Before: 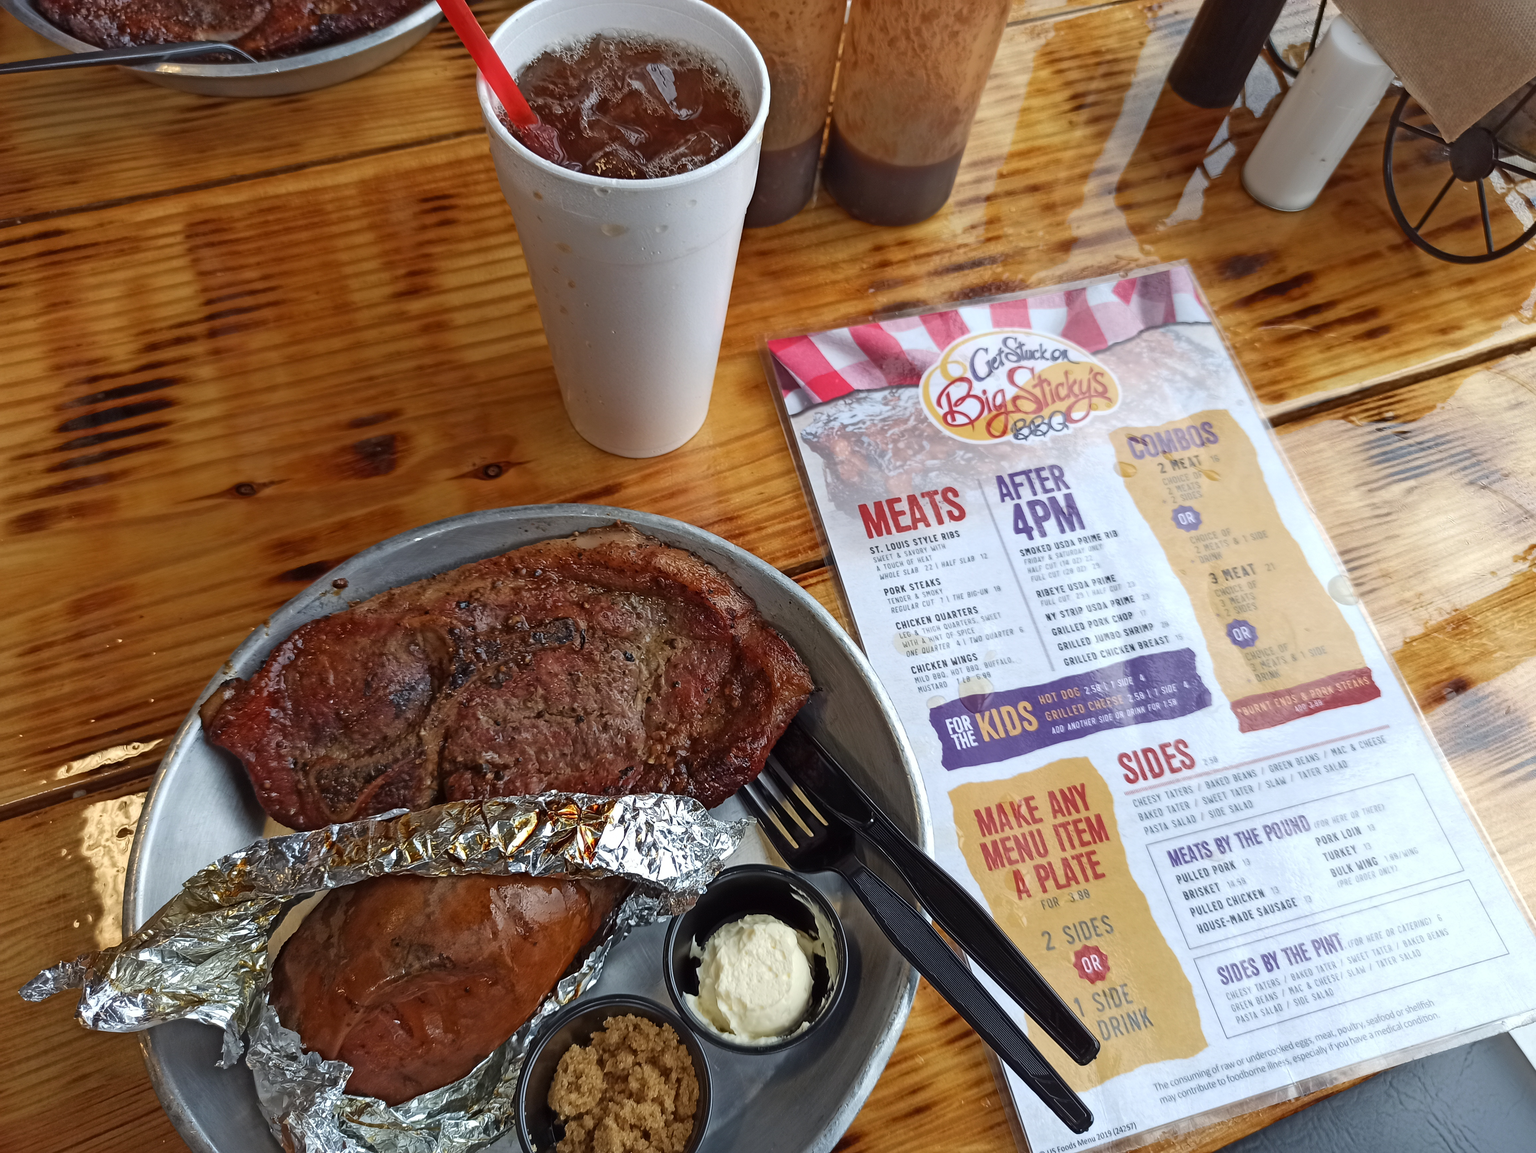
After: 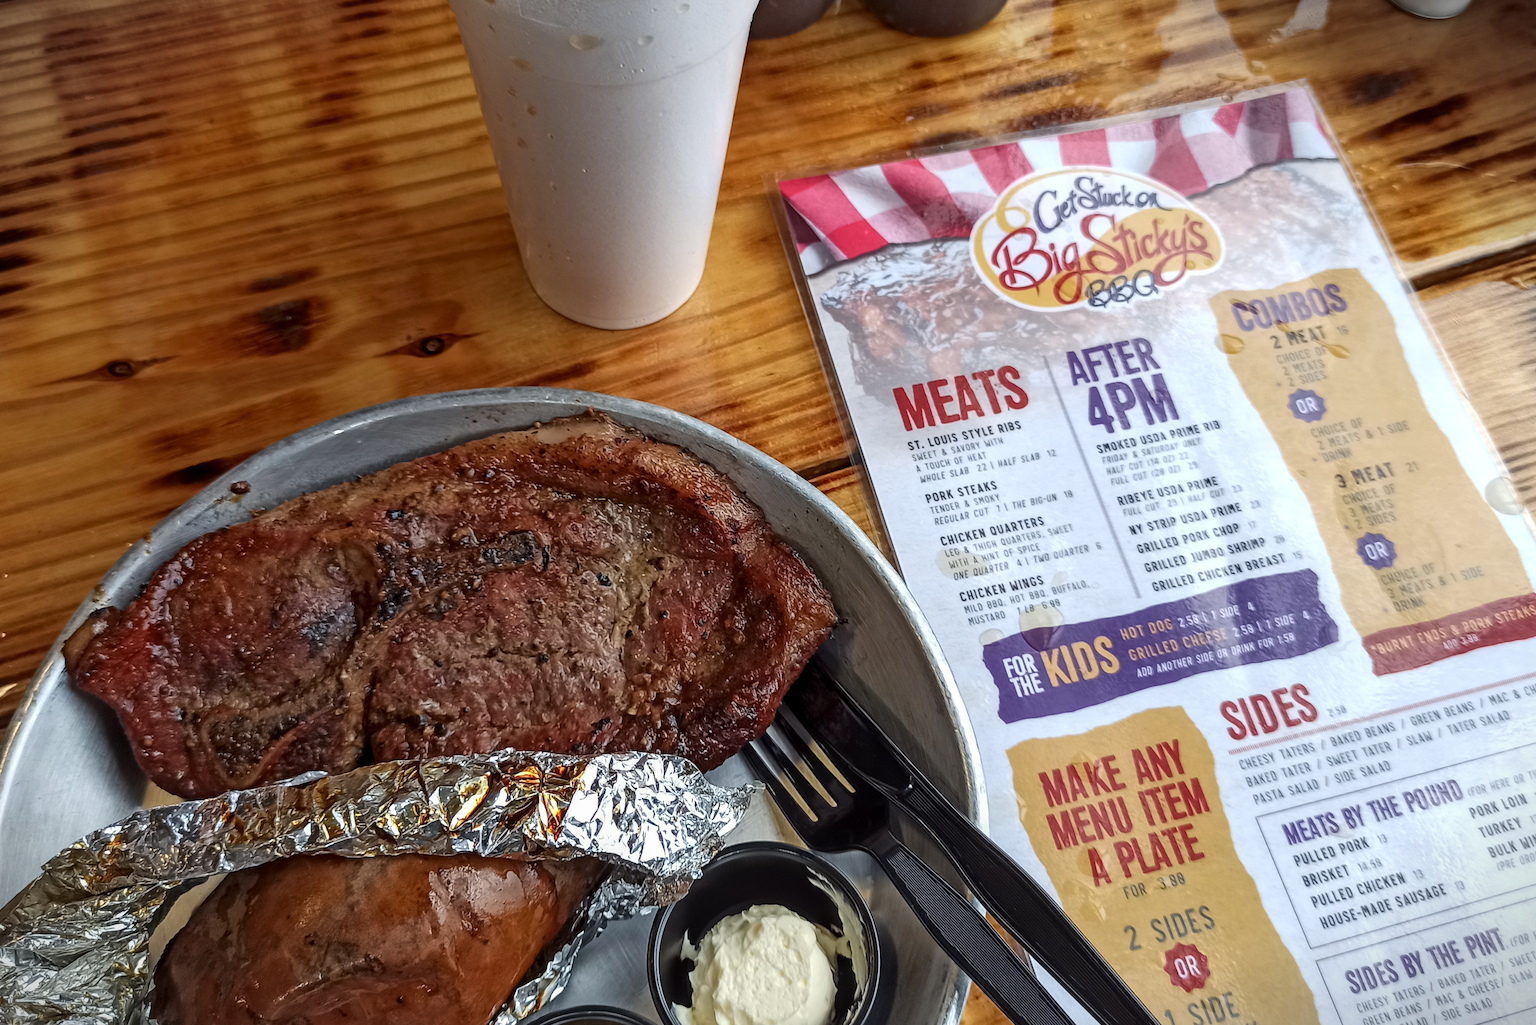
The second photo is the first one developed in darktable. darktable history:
crop: left 9.759%, top 17.098%, right 10.892%, bottom 12.36%
vignetting: fall-off start 100.88%, brightness -0.687, width/height ratio 1.302
local contrast: detail 130%
